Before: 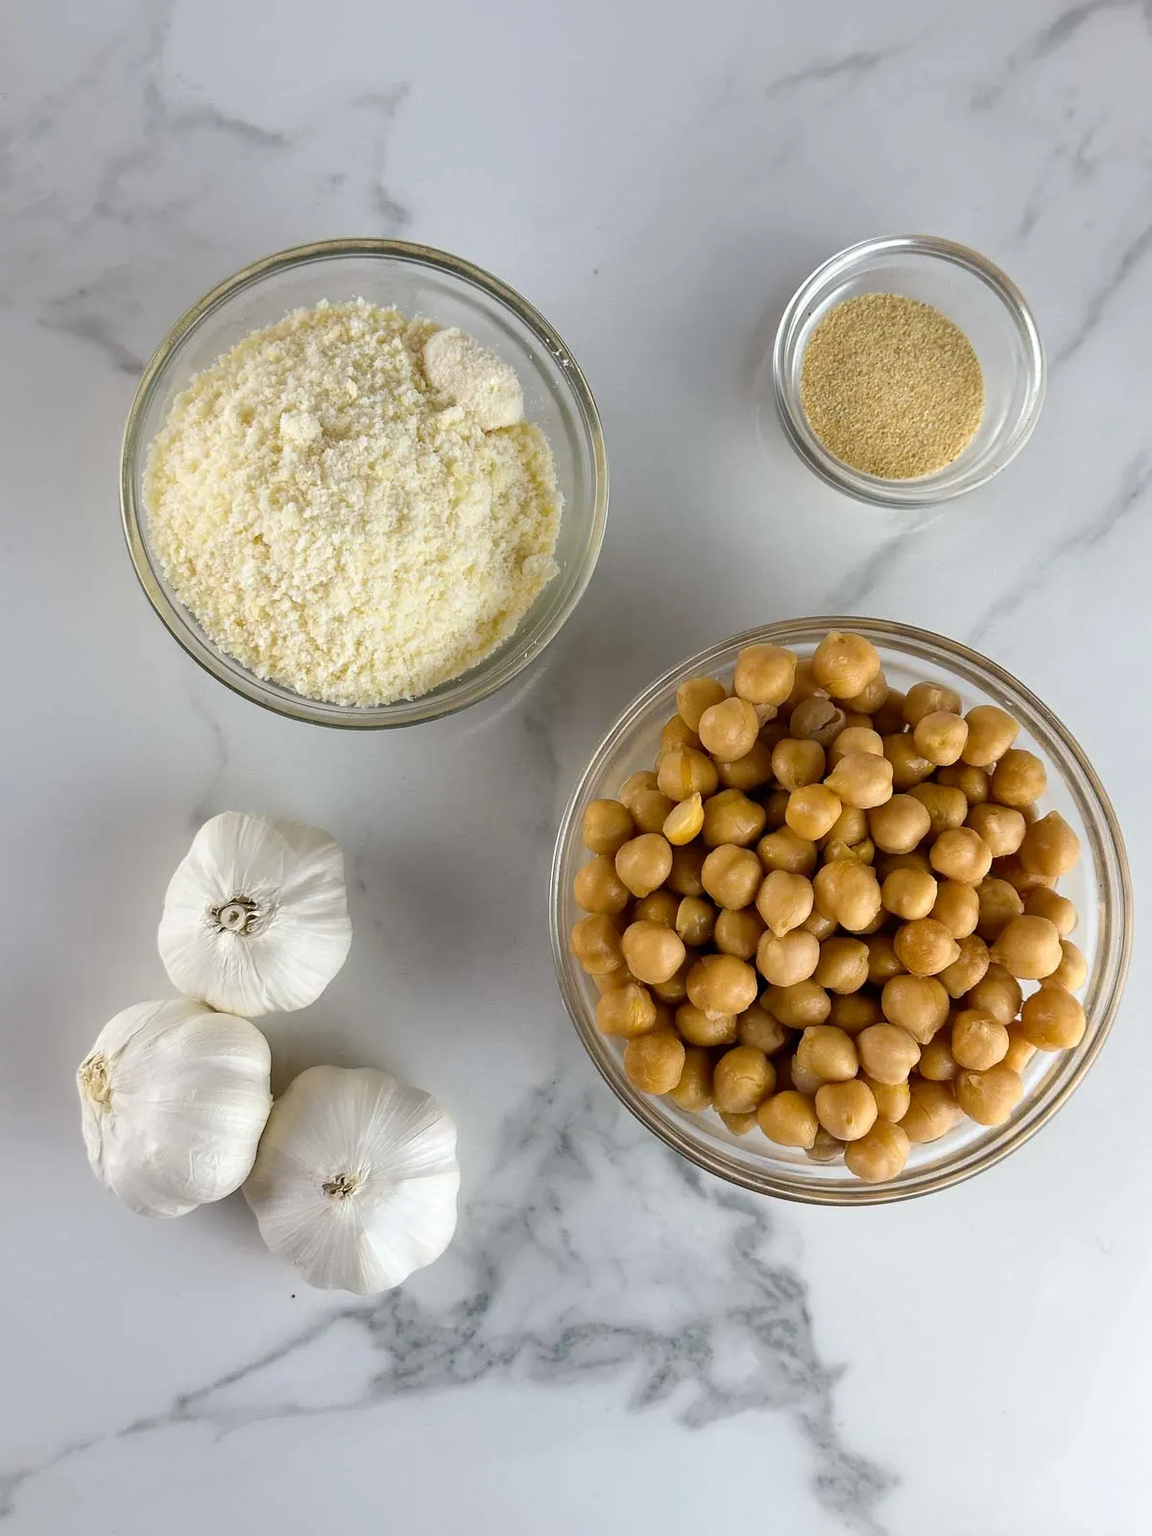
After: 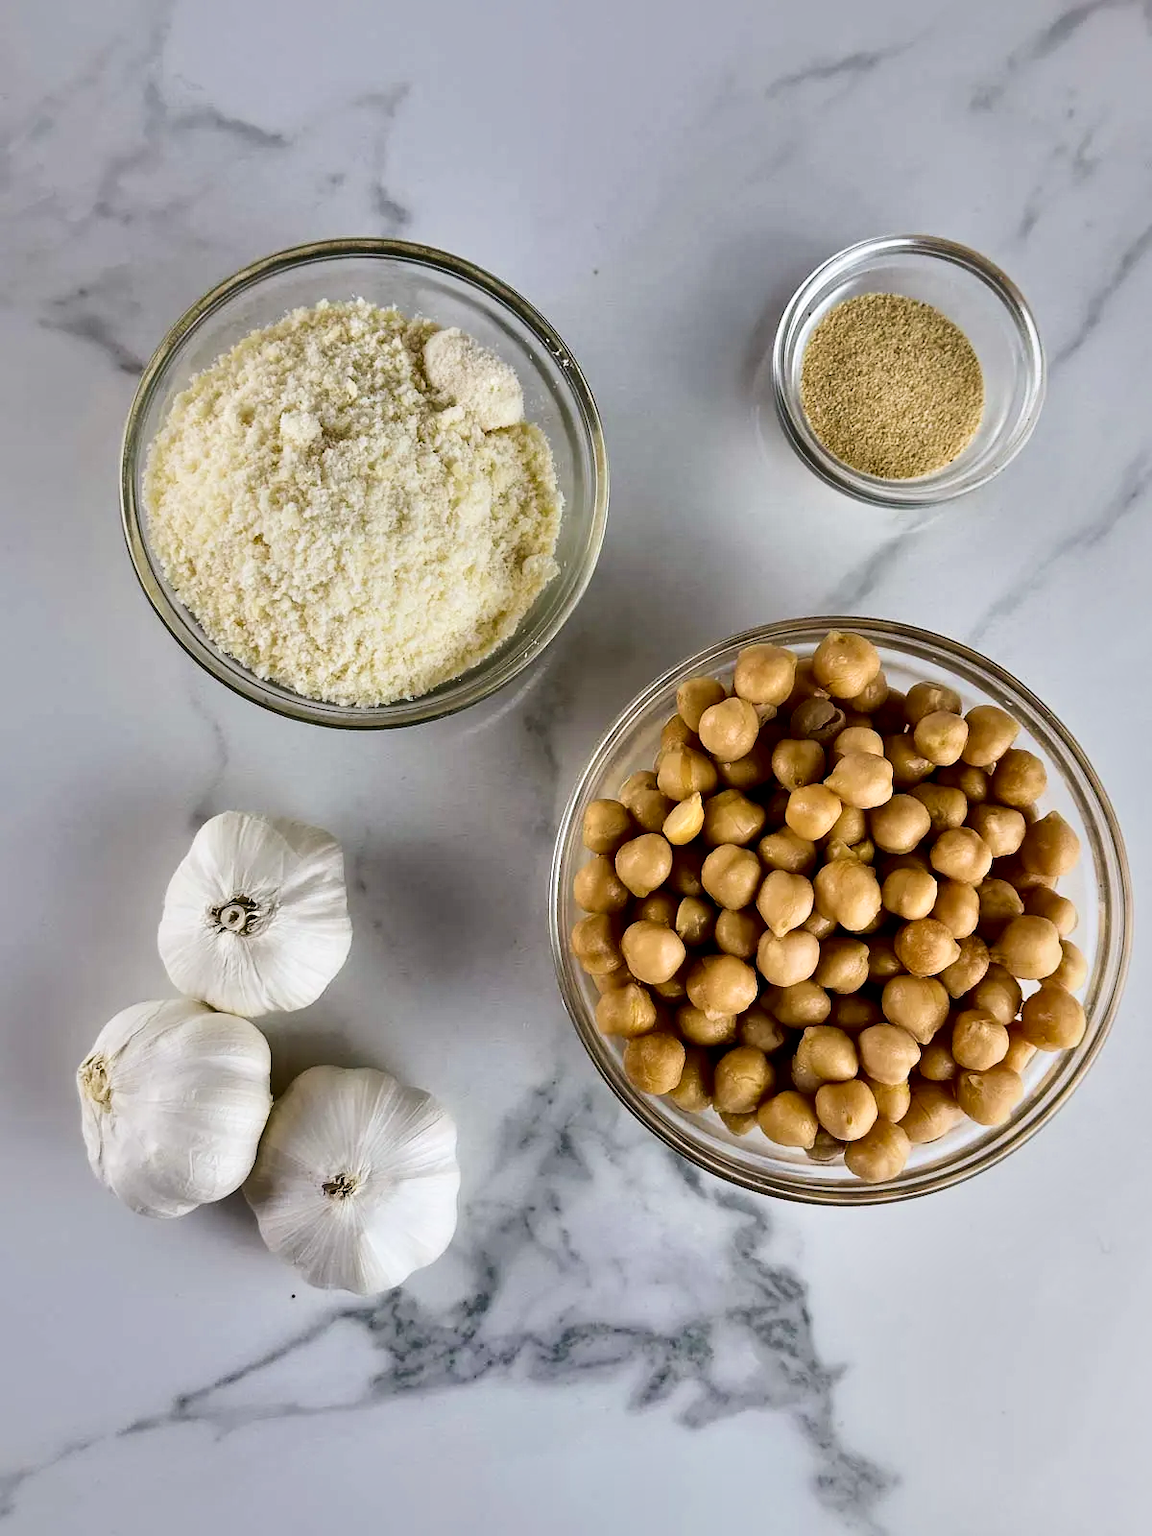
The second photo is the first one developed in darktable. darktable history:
filmic rgb: black relative exposure -7.65 EV, white relative exposure 4.56 EV, hardness 3.61
white balance: red 1.004, blue 1.024
local contrast: mode bilateral grid, contrast 44, coarseness 69, detail 214%, midtone range 0.2
velvia: on, module defaults
